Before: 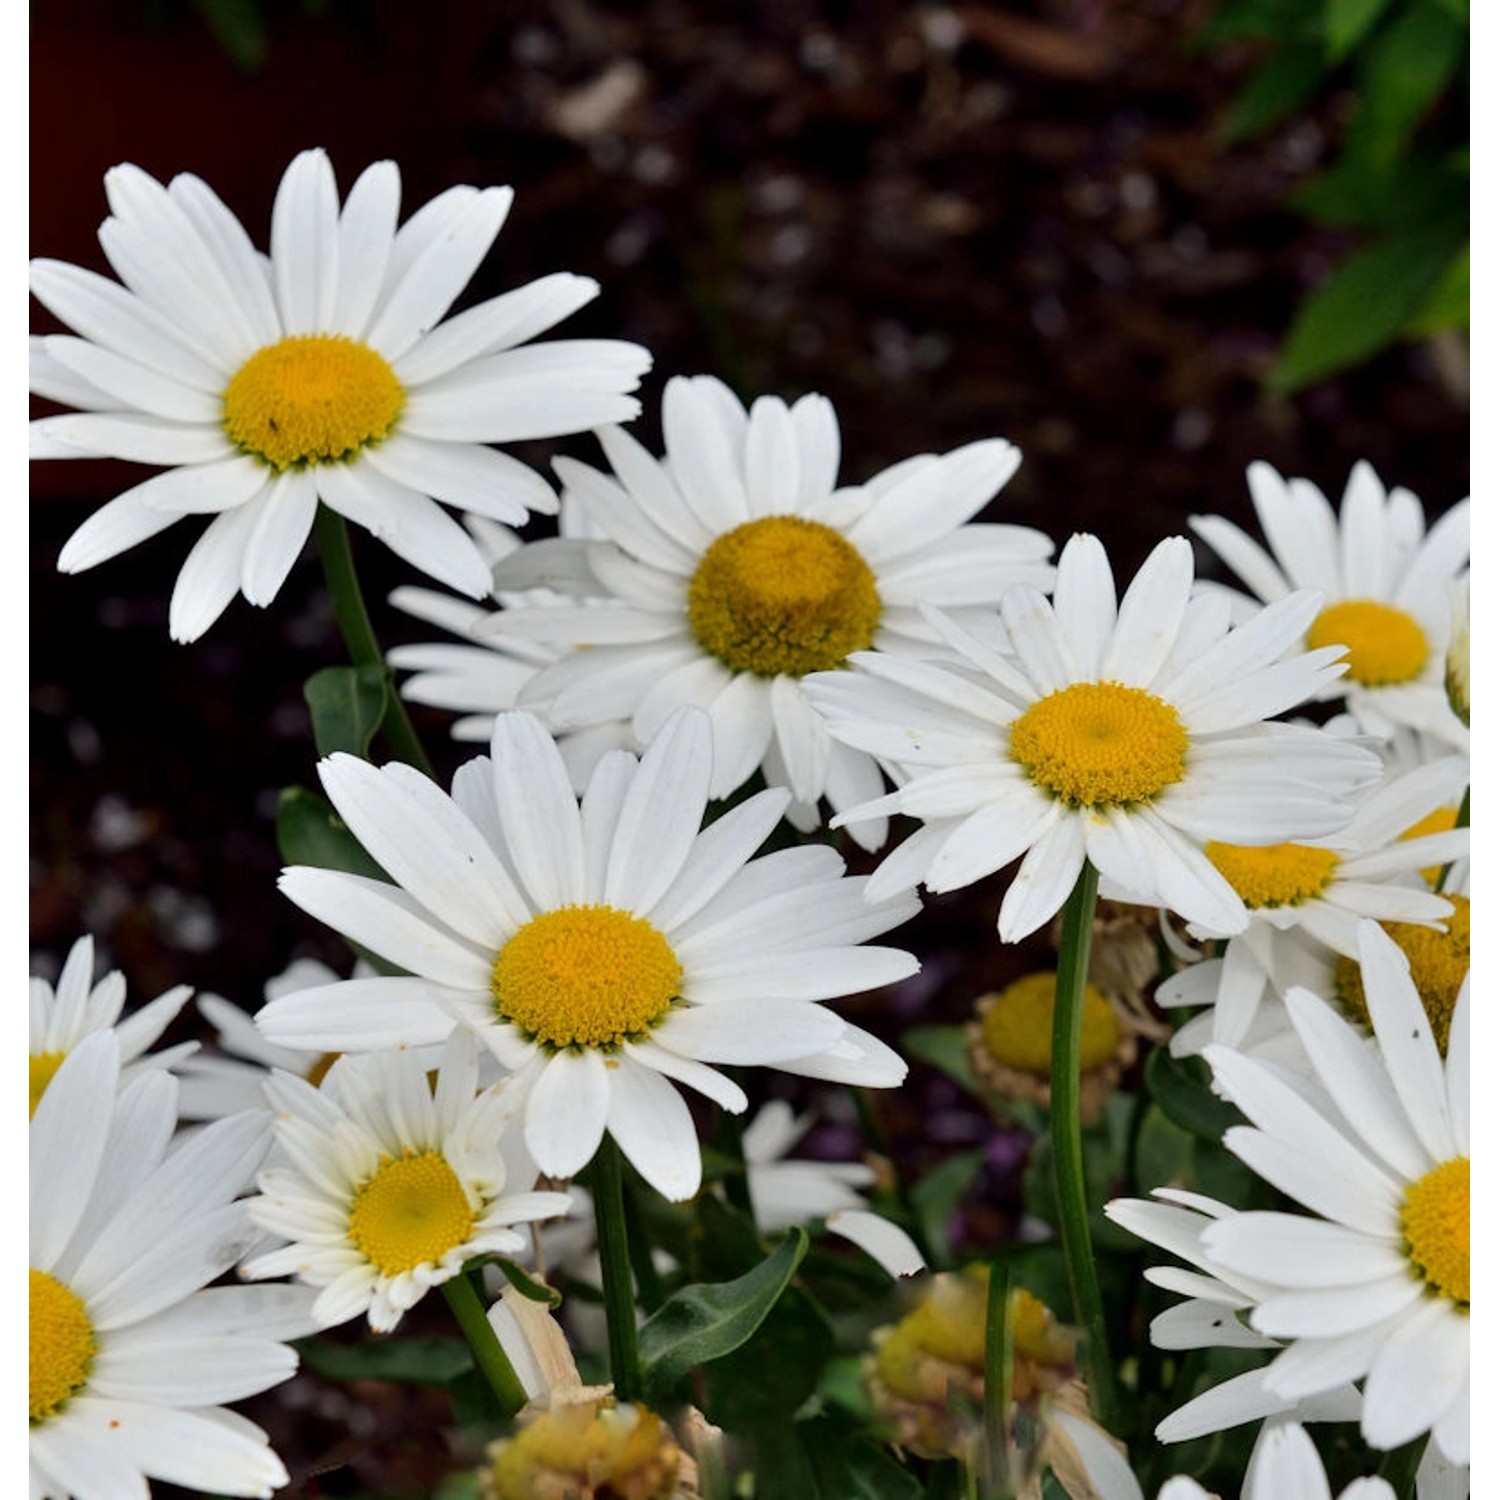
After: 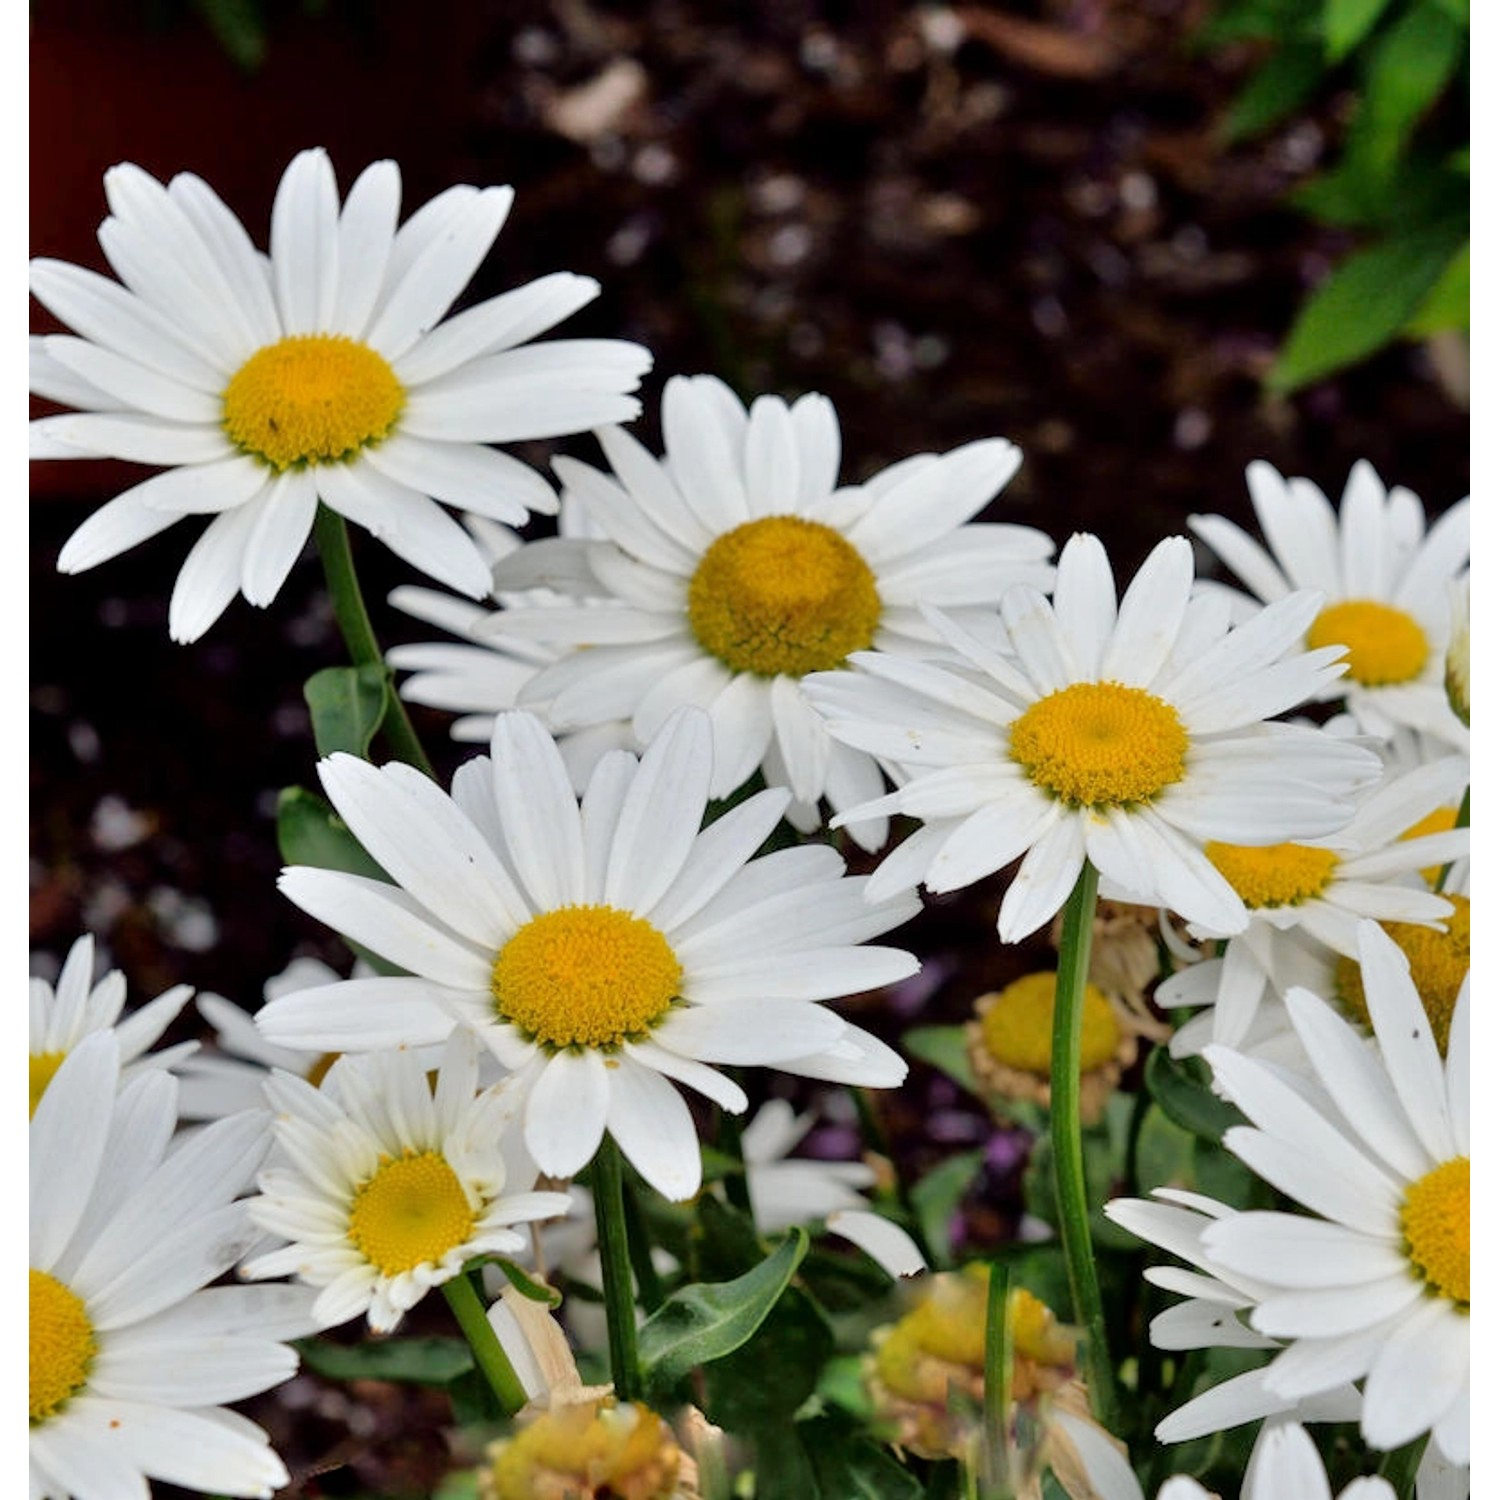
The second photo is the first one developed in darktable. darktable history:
tone equalizer: -7 EV 0.147 EV, -6 EV 0.618 EV, -5 EV 1.15 EV, -4 EV 1.35 EV, -3 EV 1.16 EV, -2 EV 0.6 EV, -1 EV 0.157 EV
